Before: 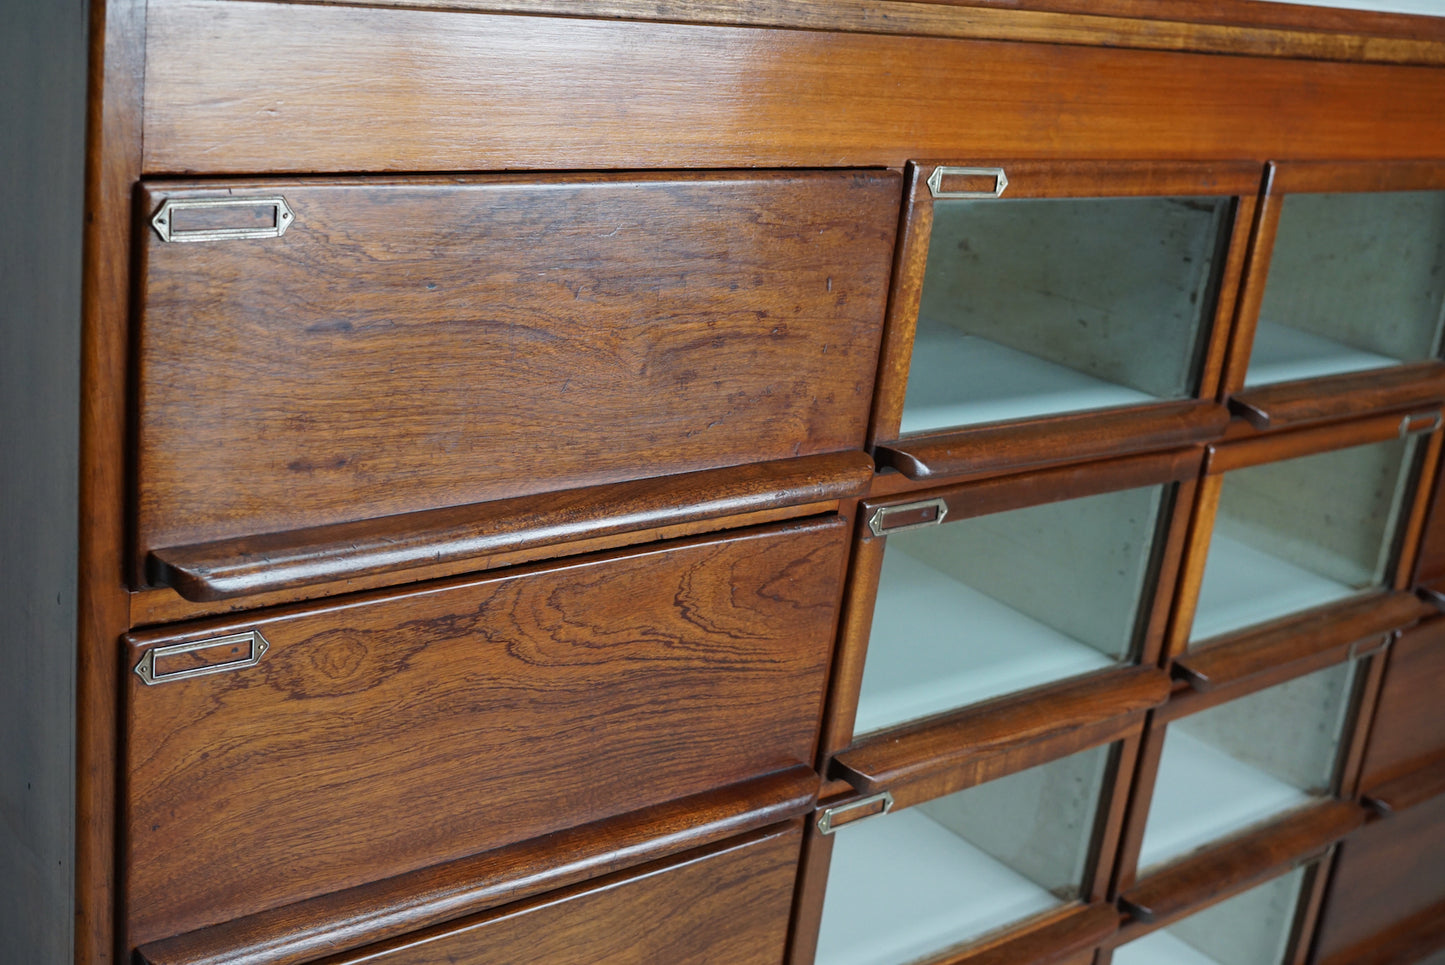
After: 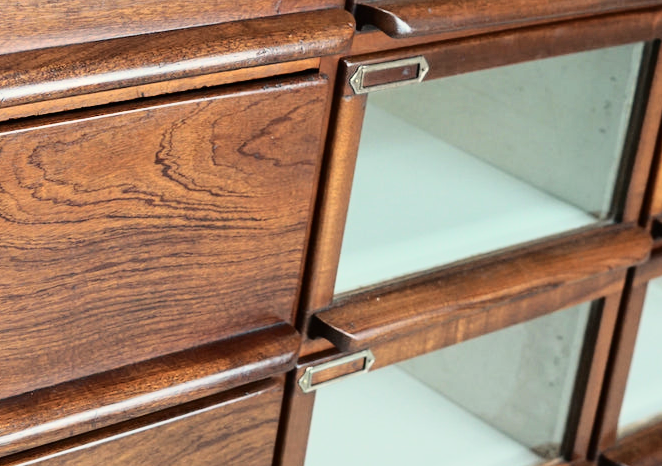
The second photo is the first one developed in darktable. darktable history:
crop: left 35.976%, top 45.819%, right 18.162%, bottom 5.807%
white balance: red 1.045, blue 0.932
tone curve: curves: ch0 [(0, 0) (0.003, 0.002) (0.011, 0.008) (0.025, 0.019) (0.044, 0.034) (0.069, 0.053) (0.1, 0.079) (0.136, 0.127) (0.177, 0.191) (0.224, 0.274) (0.277, 0.367) (0.335, 0.465) (0.399, 0.552) (0.468, 0.643) (0.543, 0.737) (0.623, 0.82) (0.709, 0.891) (0.801, 0.928) (0.898, 0.963) (1, 1)], color space Lab, independent channels, preserve colors none
